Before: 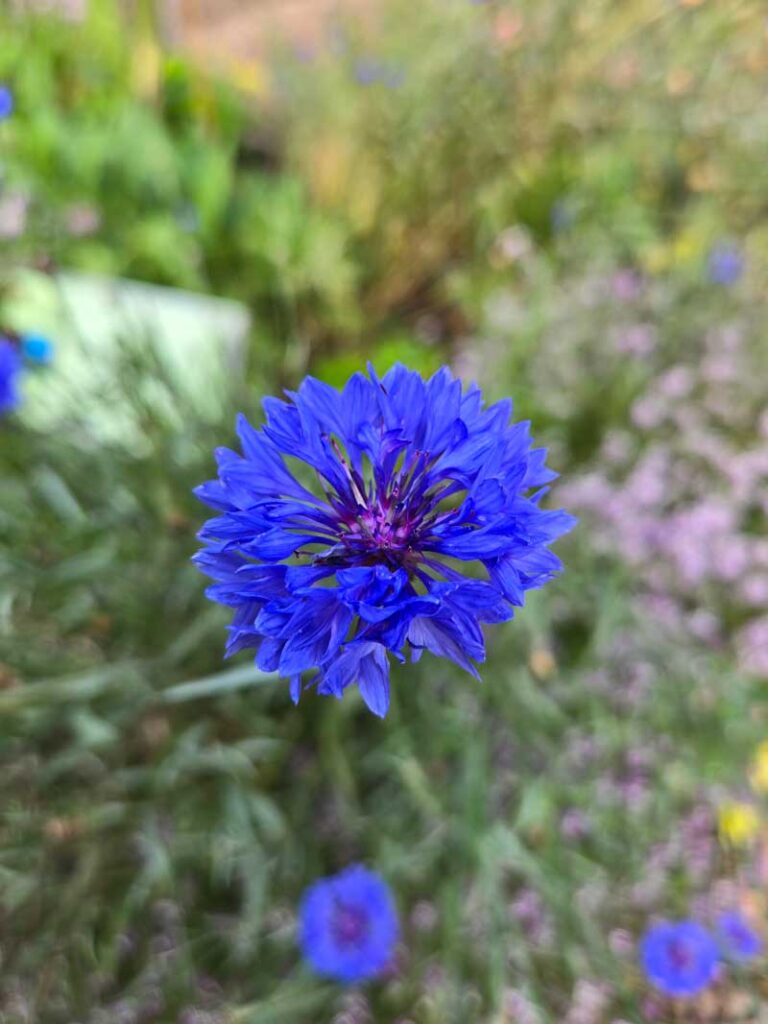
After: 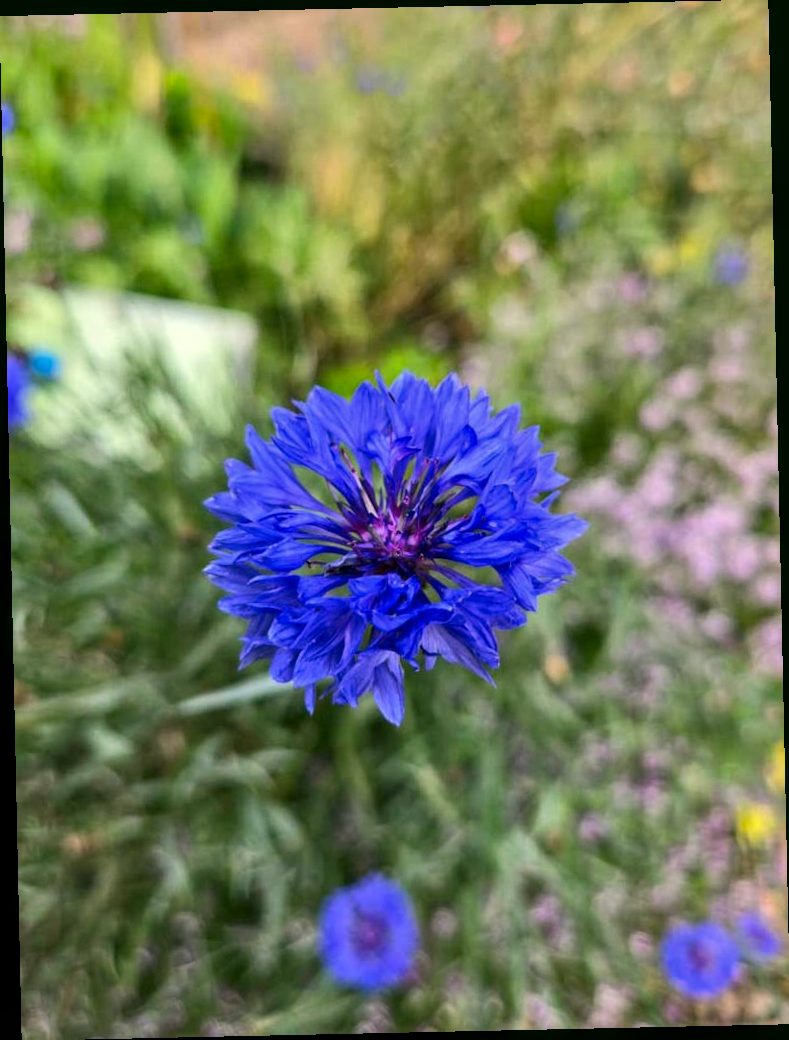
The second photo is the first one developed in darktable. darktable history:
contrast brightness saturation: contrast 0.1, brightness 0.02, saturation 0.02
color correction: highlights a* 4.02, highlights b* 4.98, shadows a* -7.55, shadows b* 4.98
local contrast: on, module defaults
rotate and perspective: rotation -1.24°, automatic cropping off
